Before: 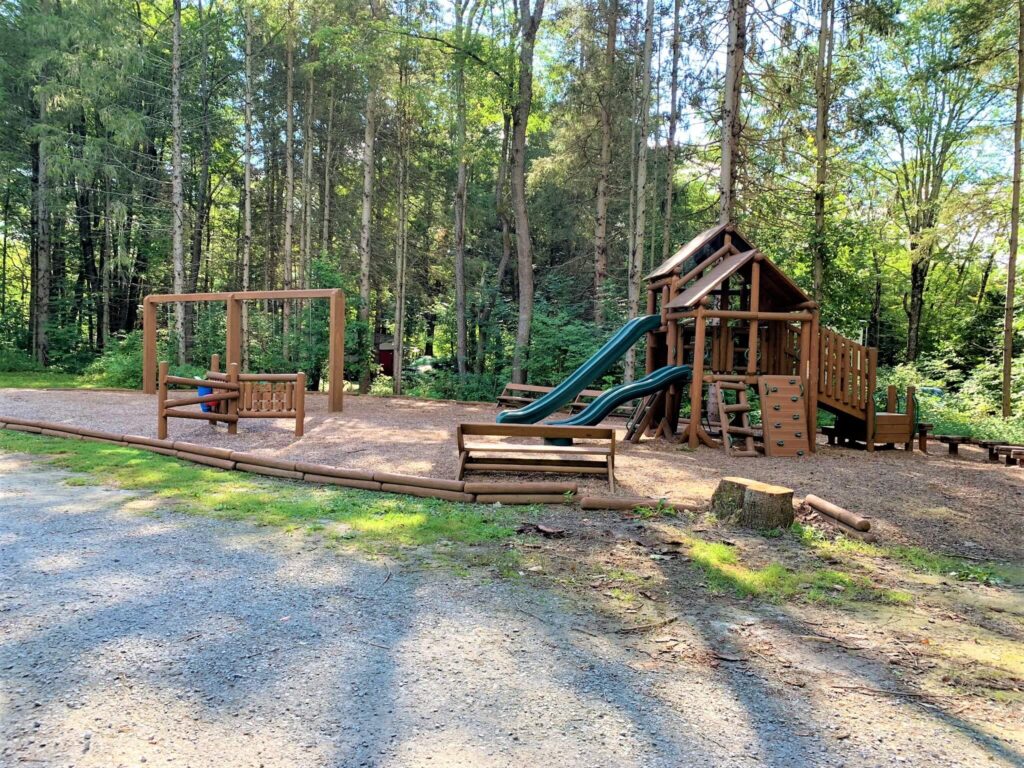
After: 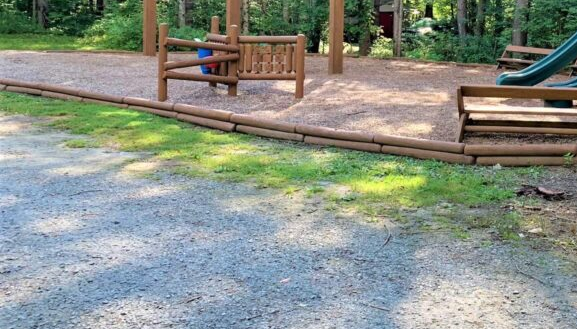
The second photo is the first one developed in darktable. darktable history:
crop: top 44.136%, right 43.641%, bottom 12.964%
